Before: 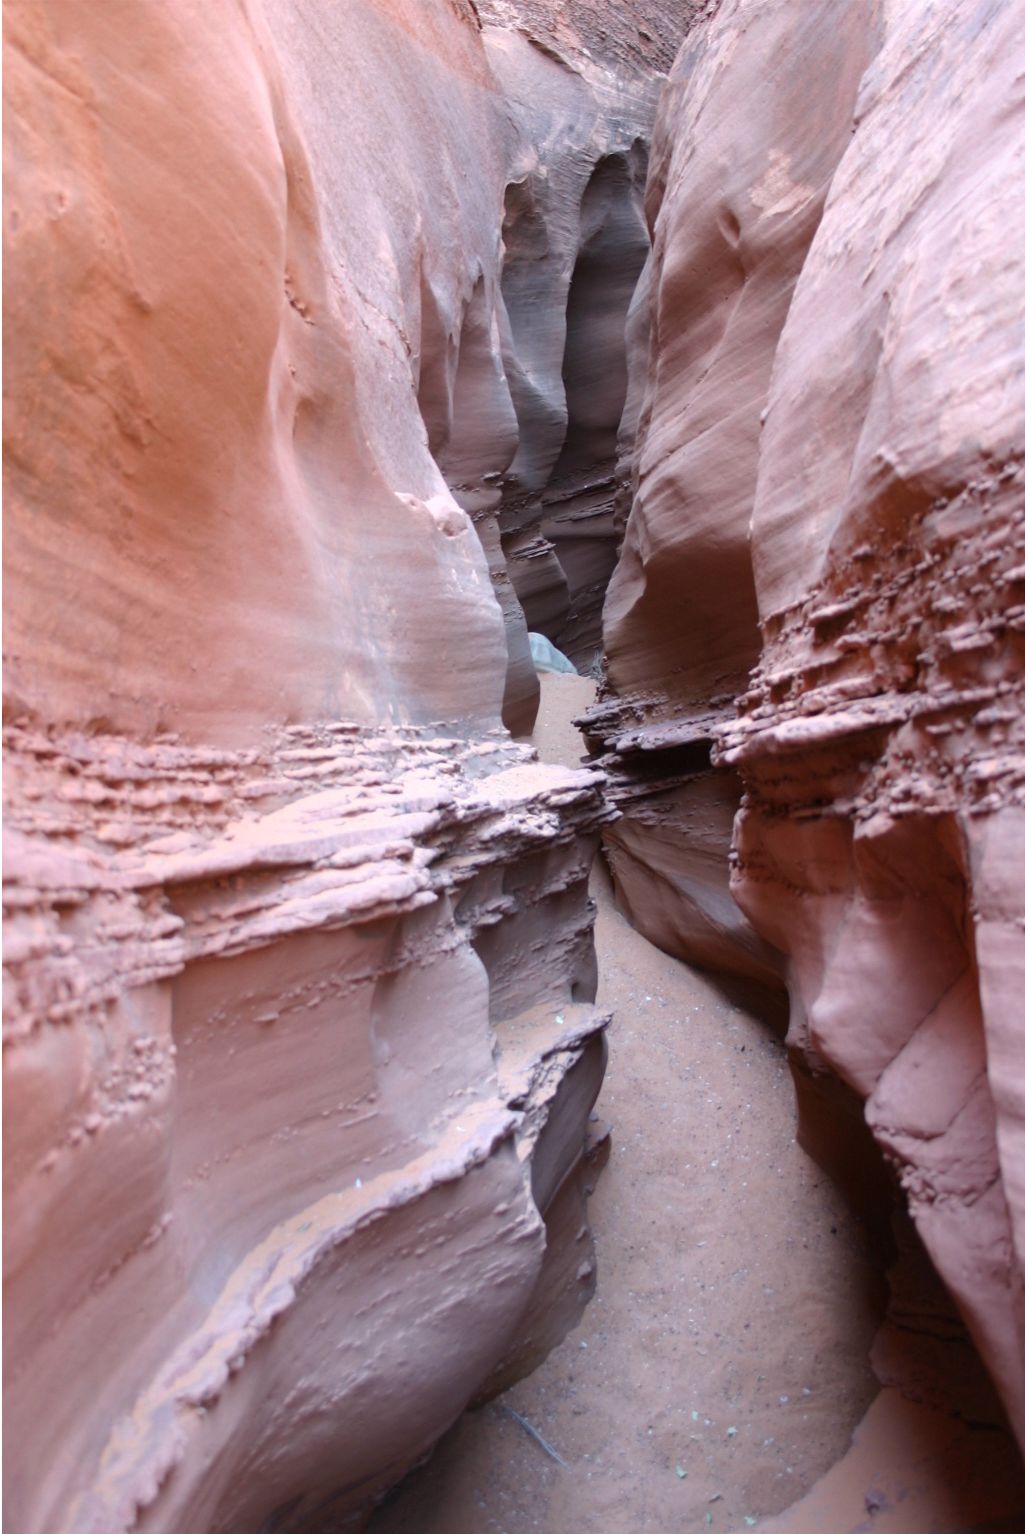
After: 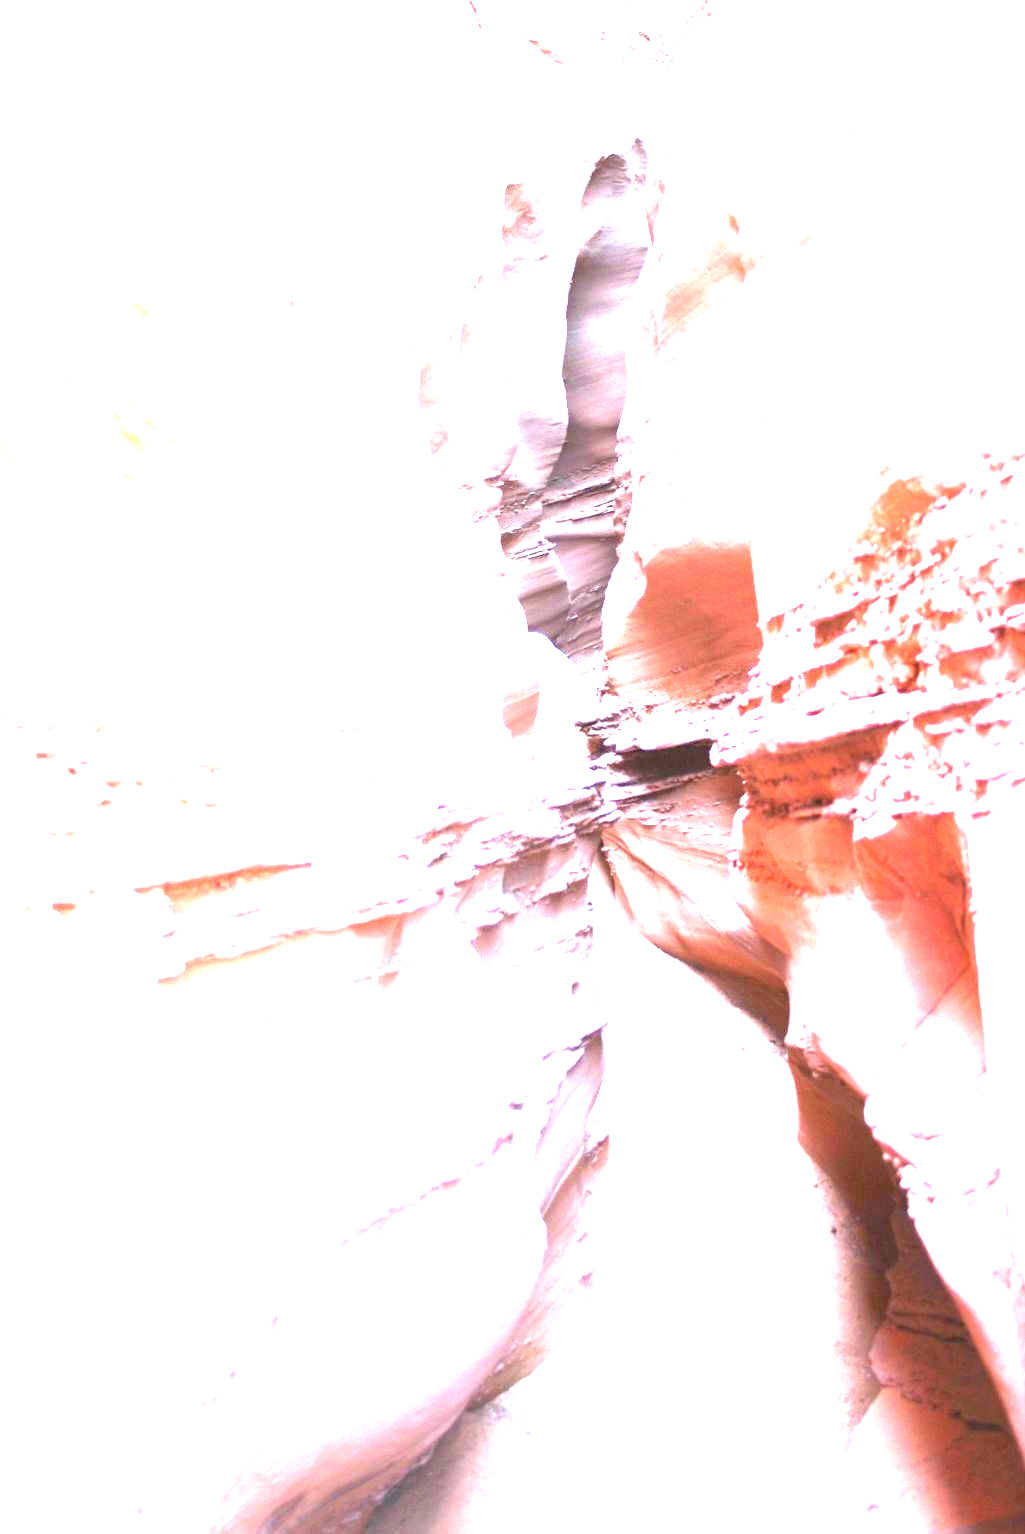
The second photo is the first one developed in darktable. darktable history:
exposure: black level correction 0, exposure 4.036 EV, compensate exposure bias true, compensate highlight preservation false
